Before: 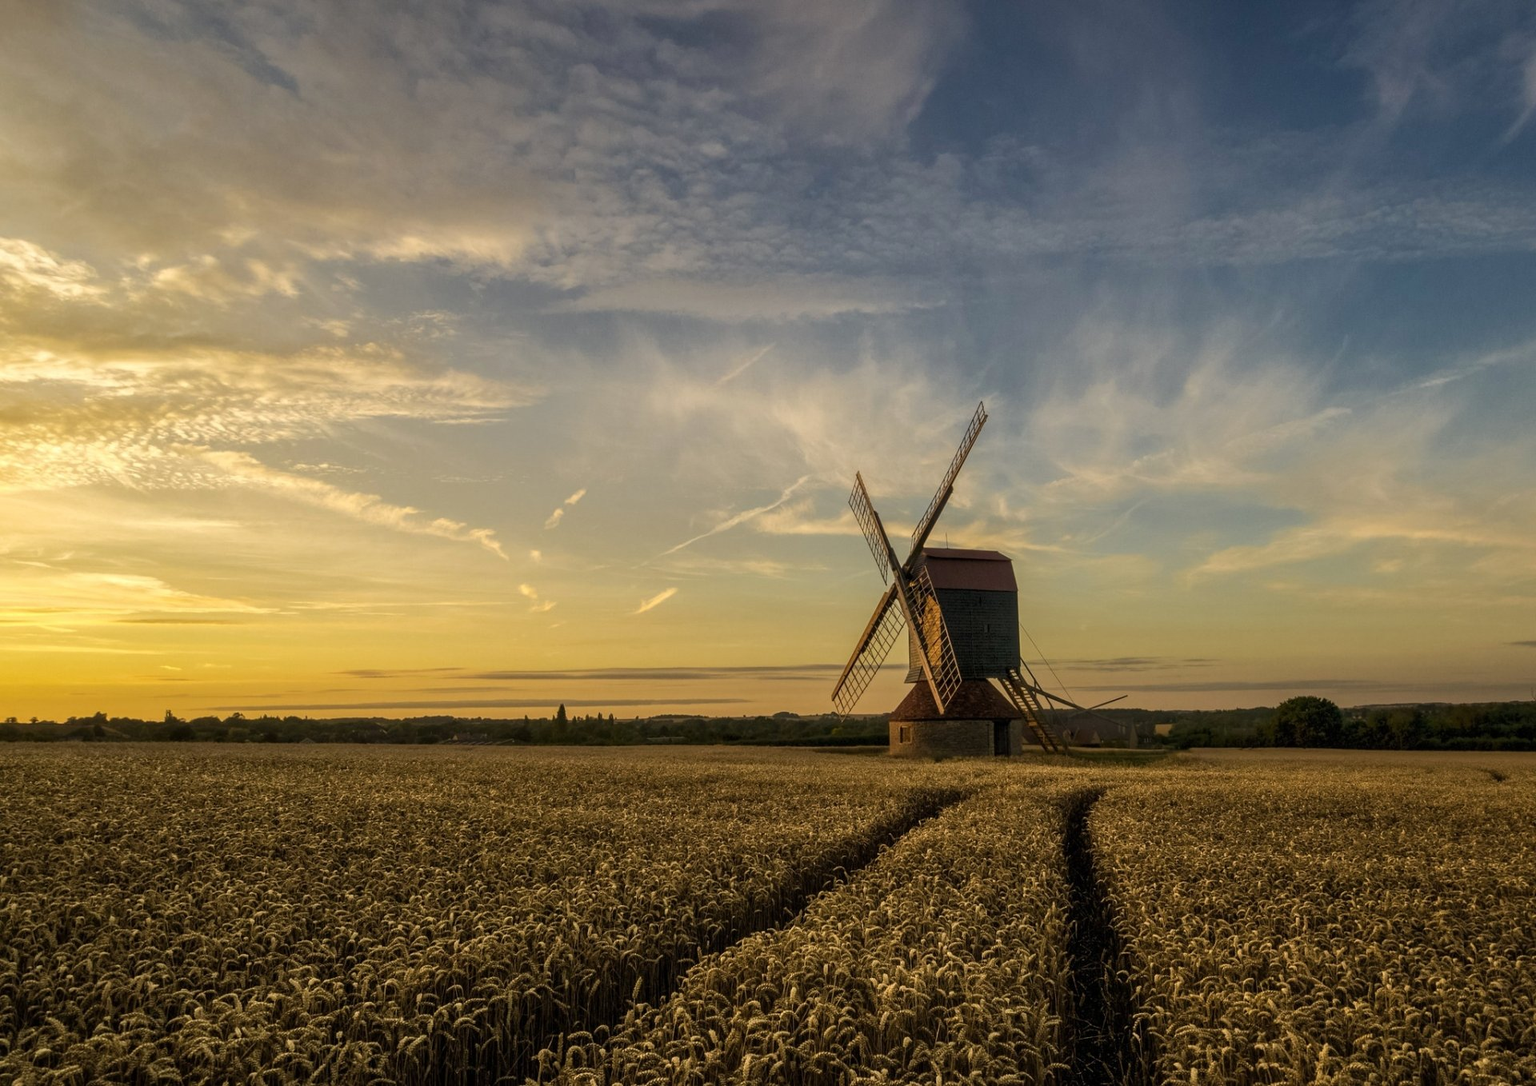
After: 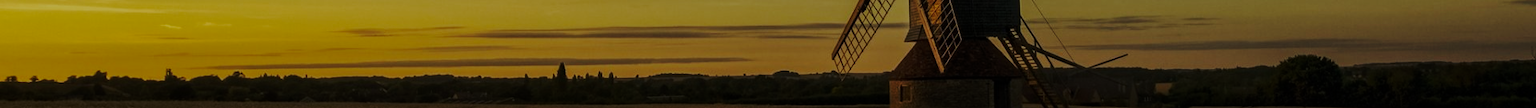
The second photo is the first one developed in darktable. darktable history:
crop and rotate: top 59.084%, bottom 30.916%
white balance: red 0.974, blue 1.044
exposure: exposure -2.002 EV, compensate highlight preservation false
base curve: curves: ch0 [(0, 0) (0.032, 0.037) (0.105, 0.228) (0.435, 0.76) (0.856, 0.983) (1, 1)], preserve colors none
